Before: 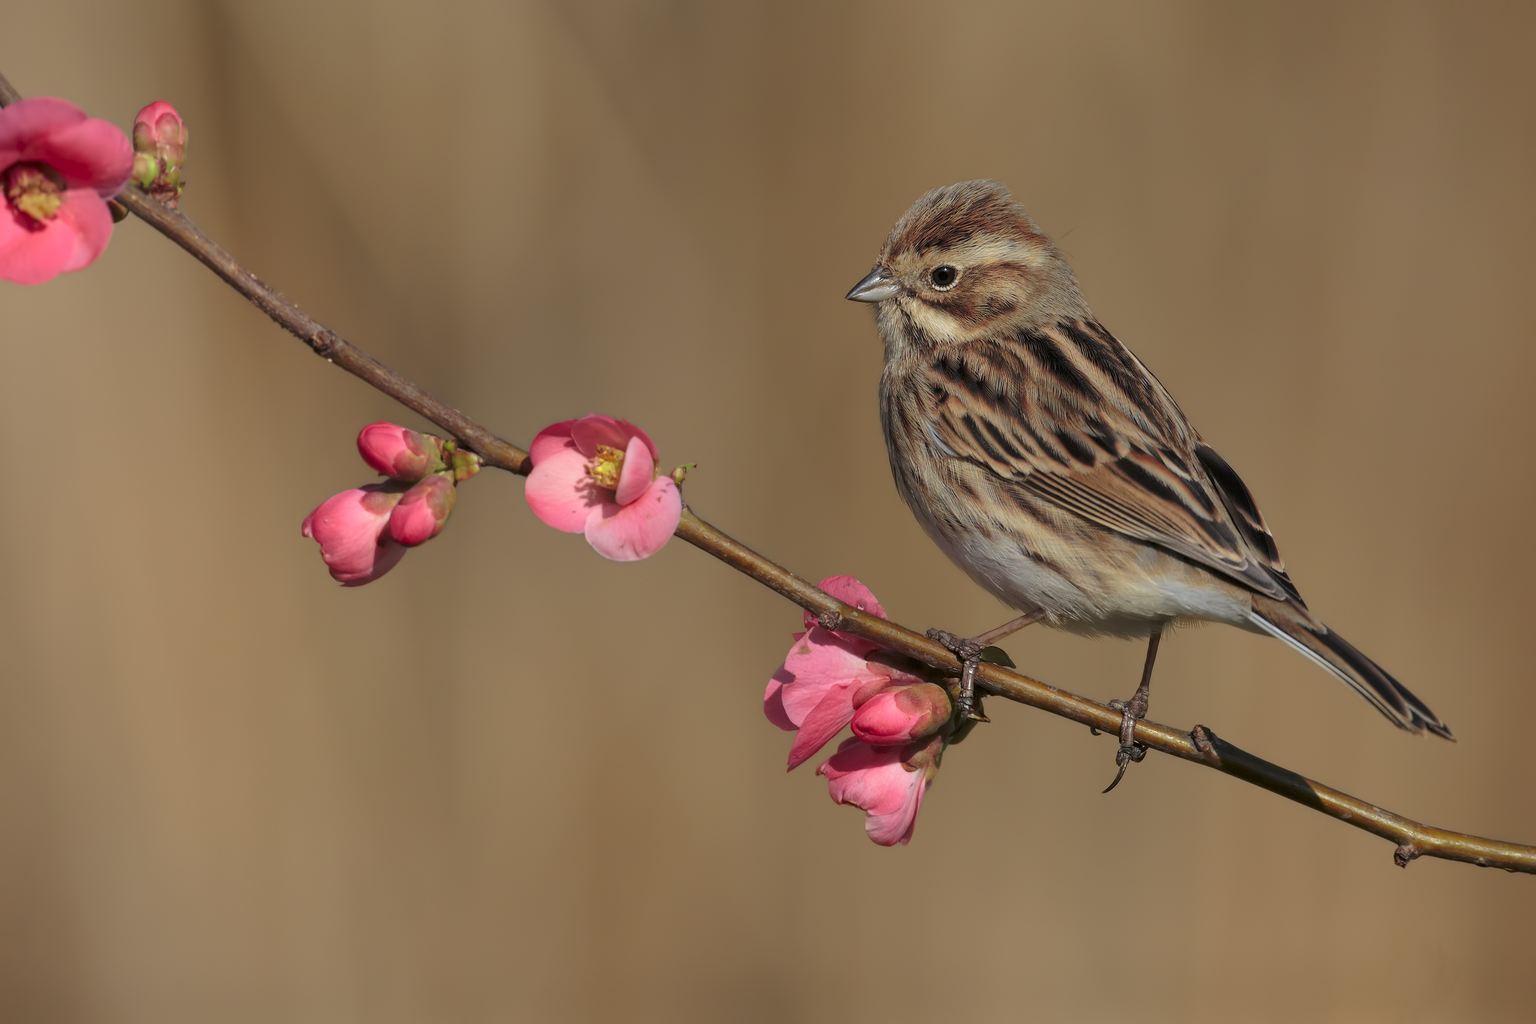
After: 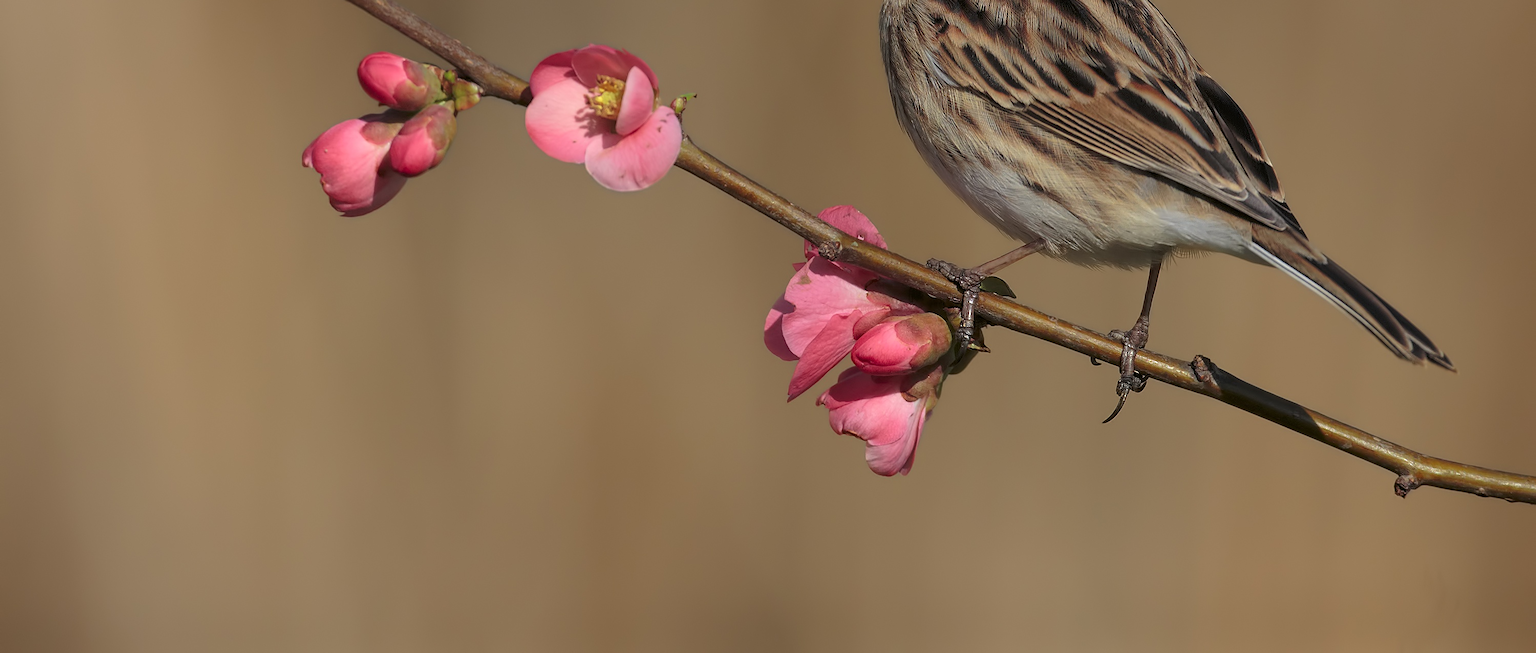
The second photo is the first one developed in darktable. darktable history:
crop and rotate: top 36.153%
sharpen: on, module defaults
